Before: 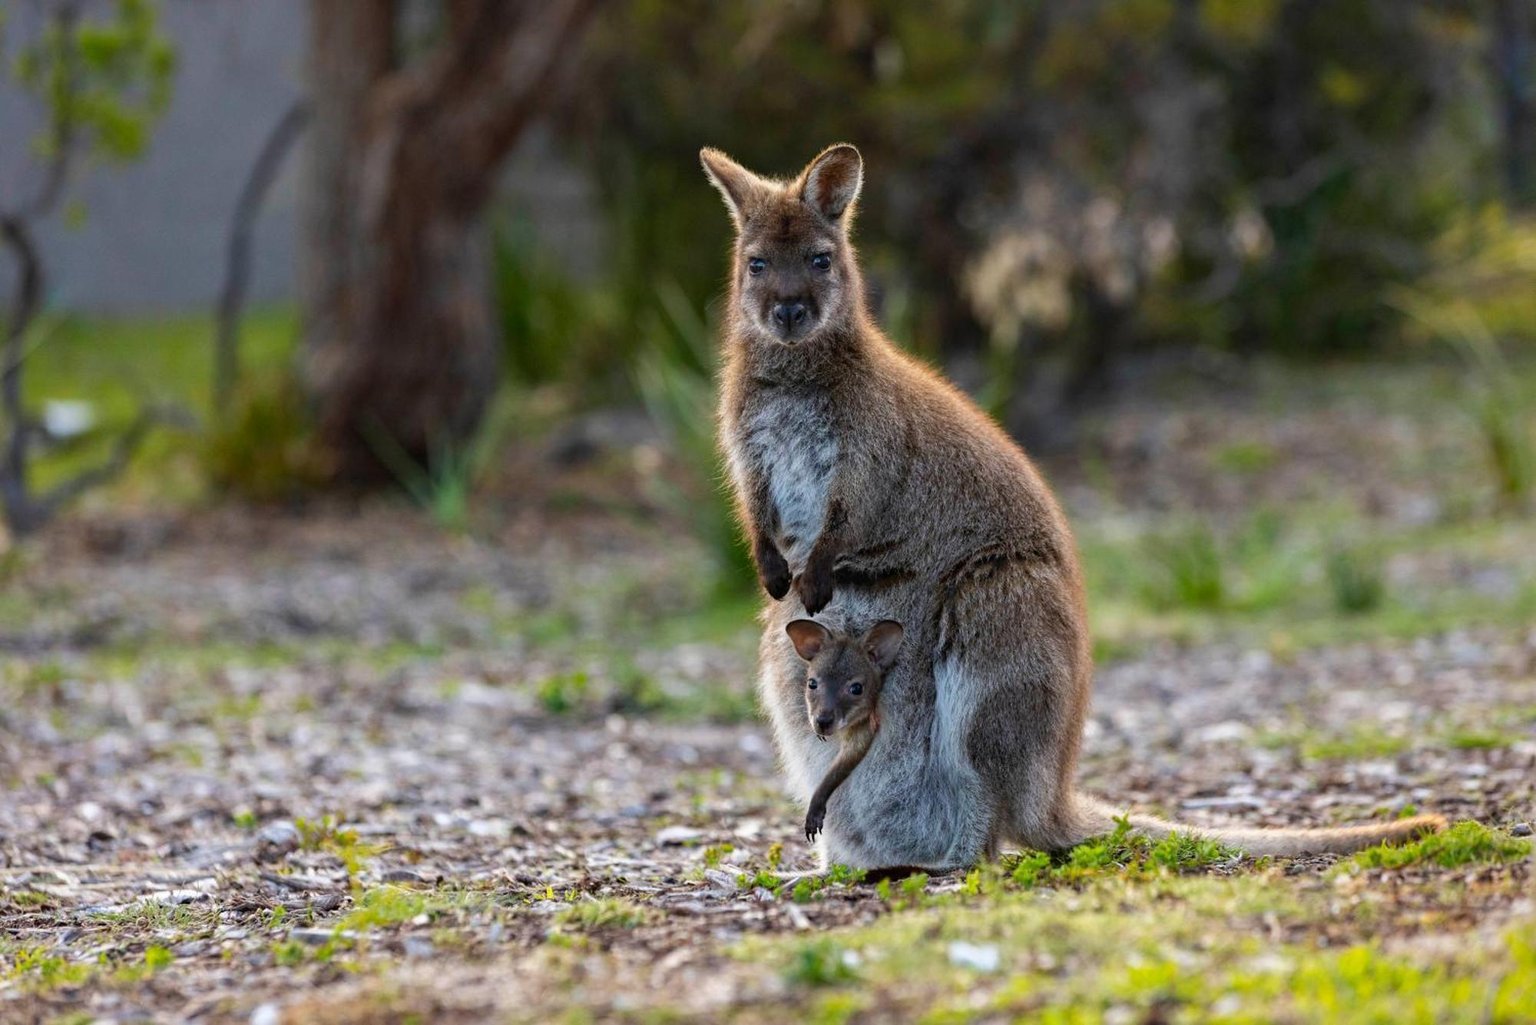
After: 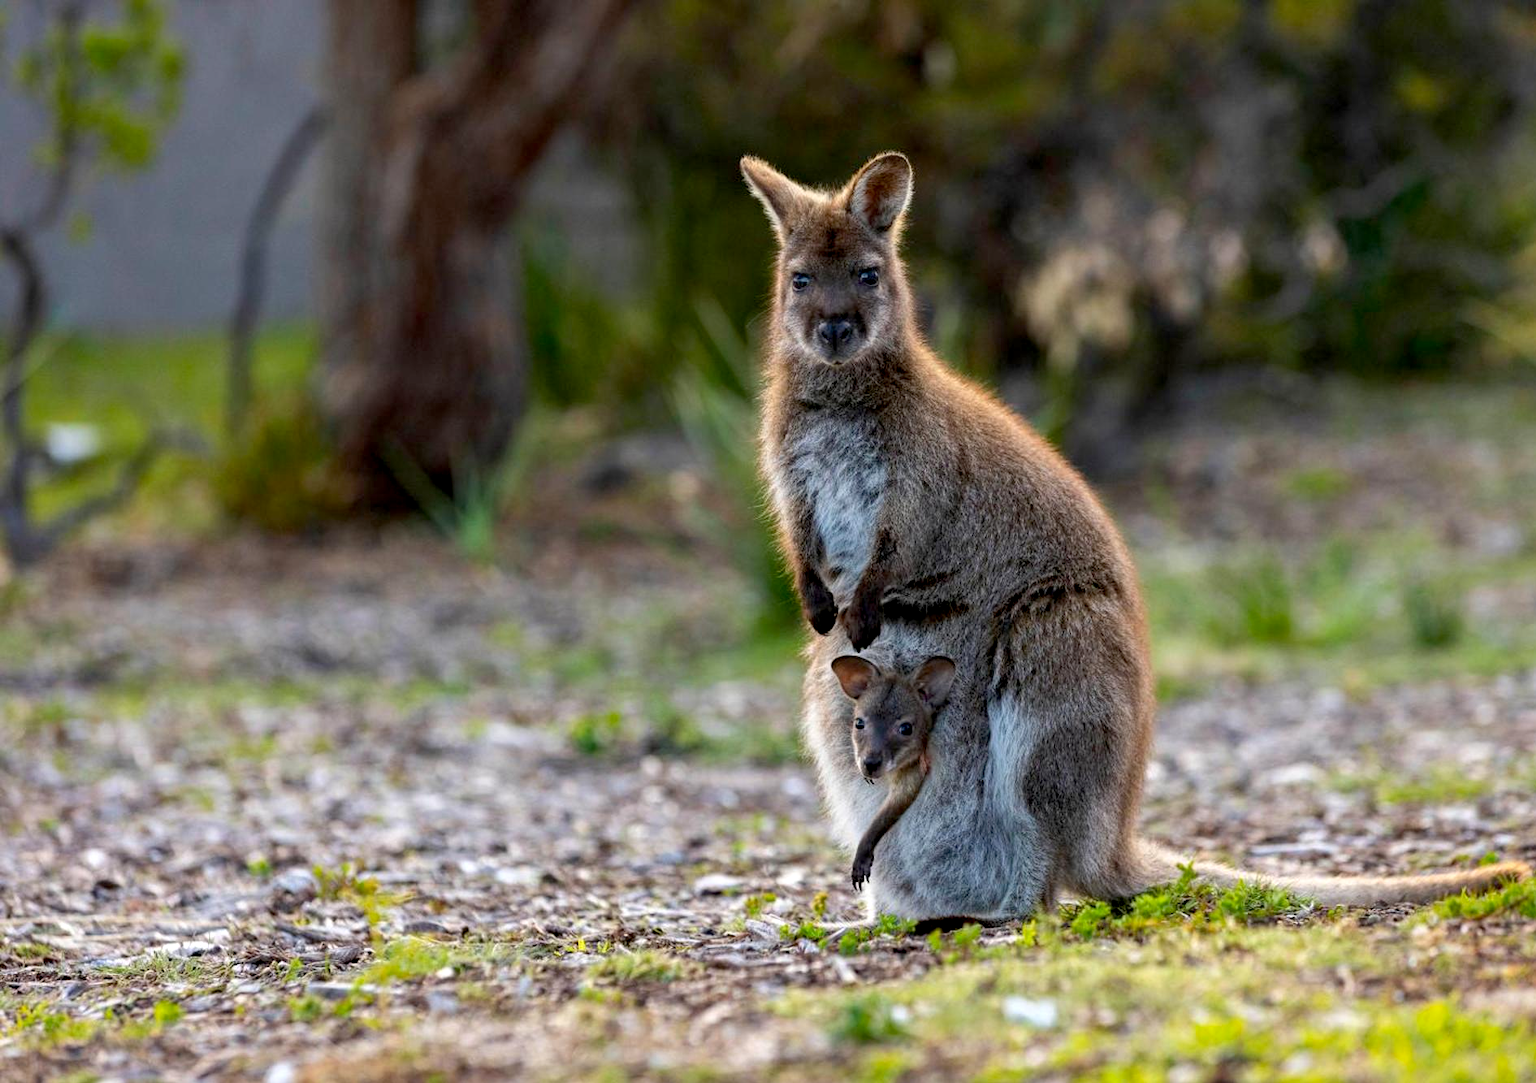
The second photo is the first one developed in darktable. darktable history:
crop and rotate: left 0%, right 5.401%
exposure: black level correction 0.007, exposure 0.157 EV, compensate exposure bias true, compensate highlight preservation false
